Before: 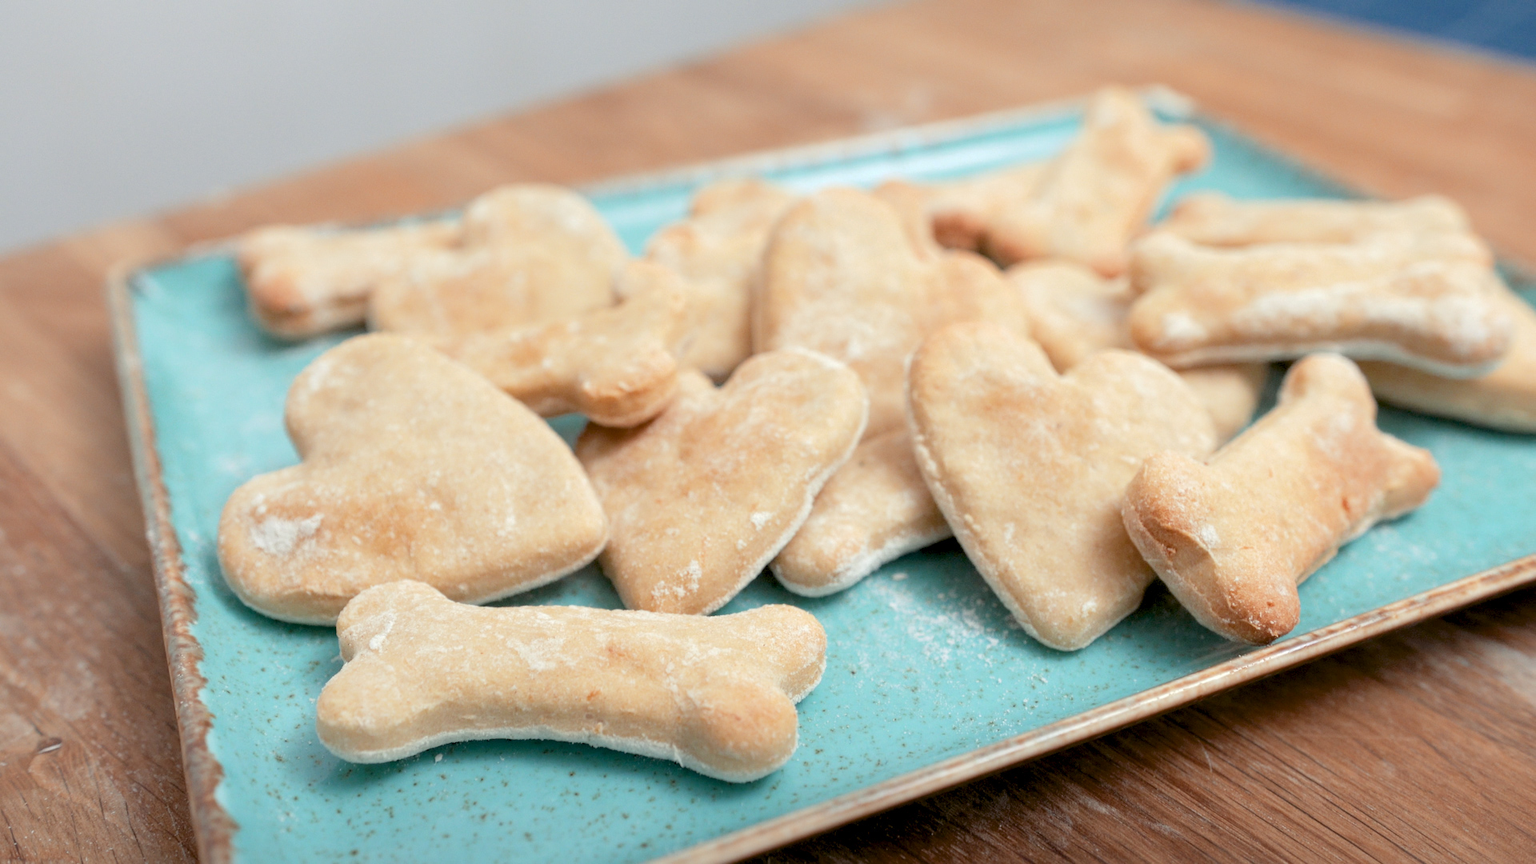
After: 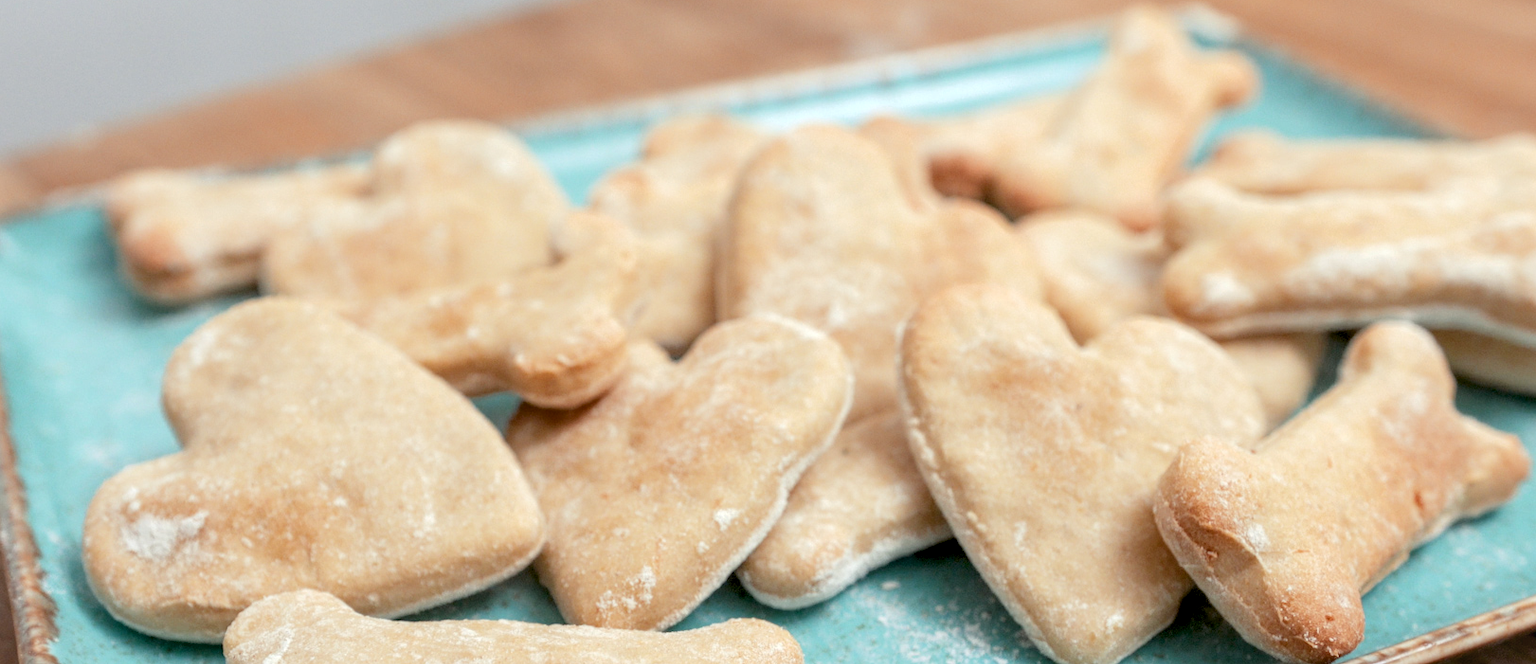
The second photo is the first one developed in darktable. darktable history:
local contrast: on, module defaults
crop and rotate: left 9.68%, top 9.581%, right 5.891%, bottom 25.491%
